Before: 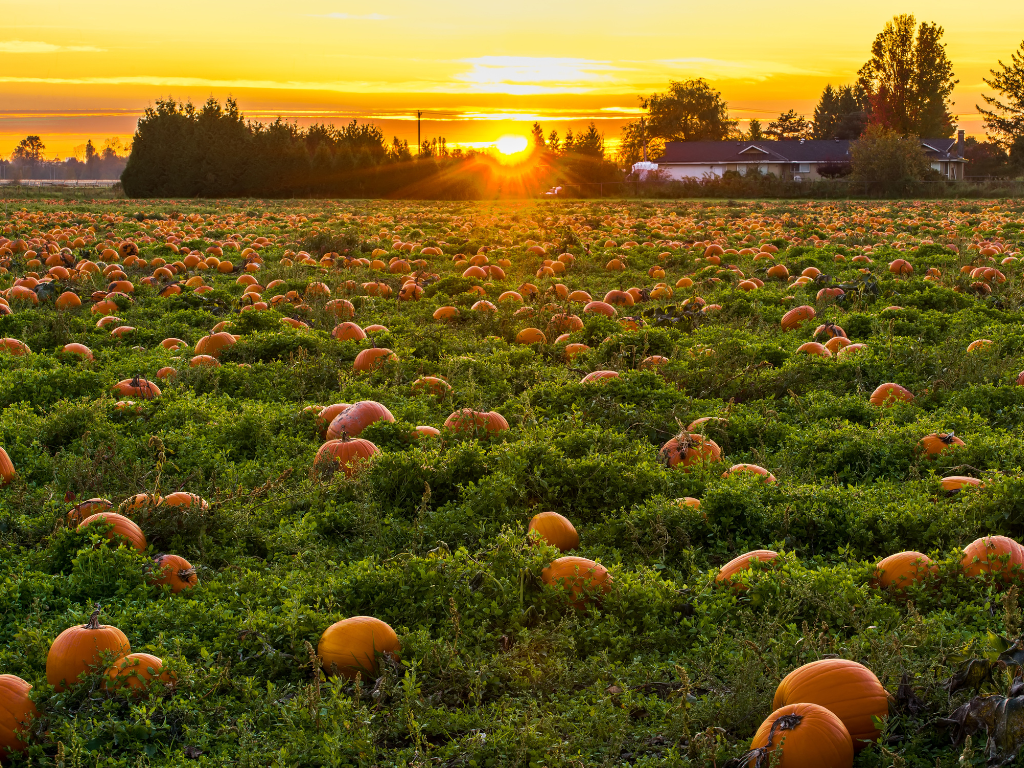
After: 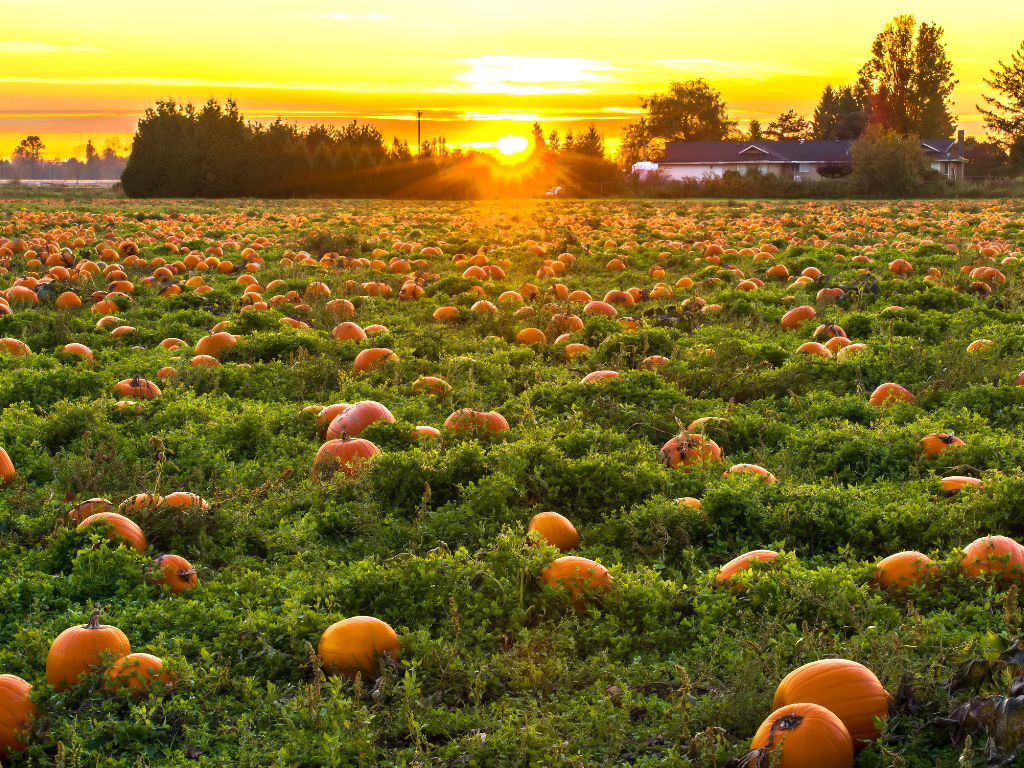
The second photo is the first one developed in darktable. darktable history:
contrast equalizer: y [[0.5 ×4, 0.467, 0.376], [0.5 ×6], [0.5 ×6], [0 ×6], [0 ×6]]
exposure: black level correction 0, exposure 0.6 EV, compensate exposure bias true, compensate highlight preservation false
